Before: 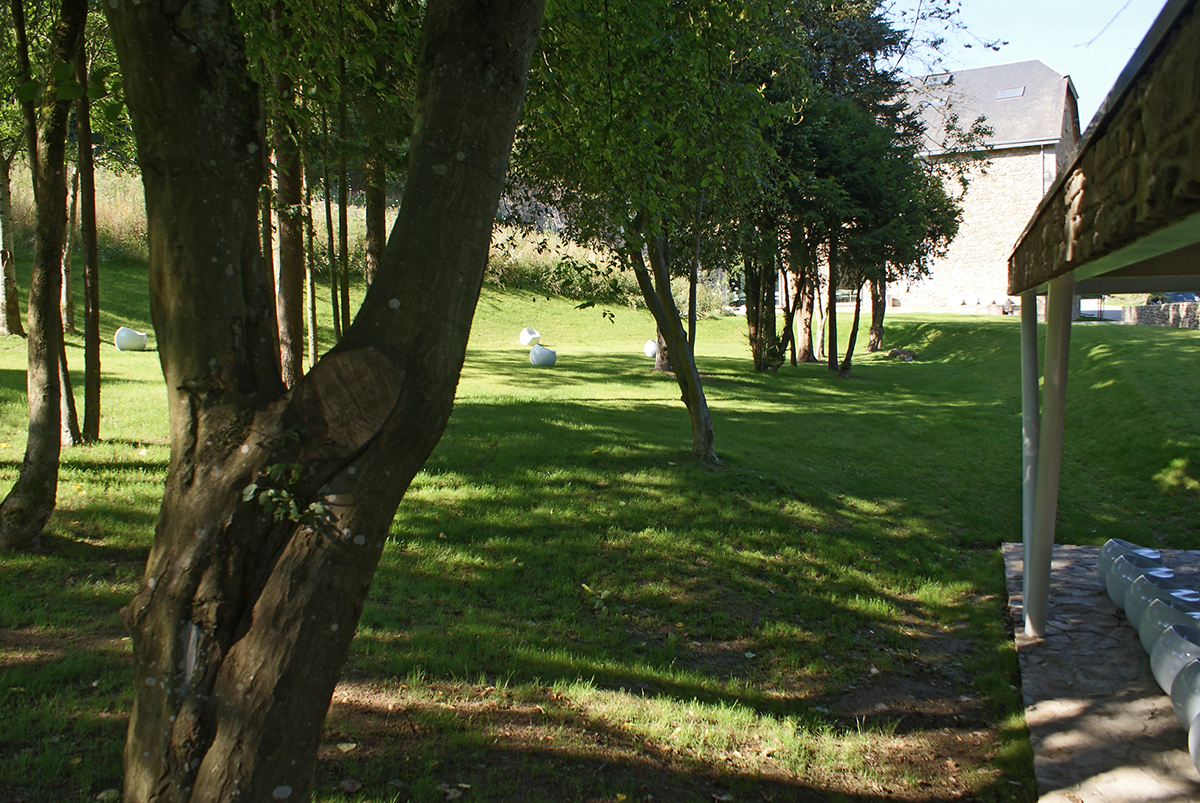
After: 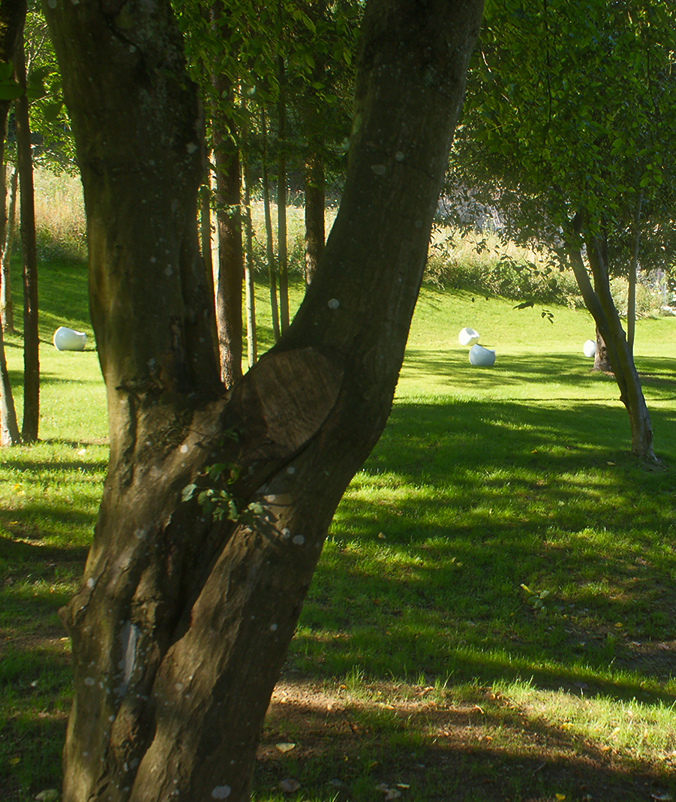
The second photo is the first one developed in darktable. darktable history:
crop: left 5.163%, right 38.455%
color balance rgb: linear chroma grading › global chroma 14.566%, perceptual saturation grading › global saturation 9.564%
haze removal: strength -0.095, compatibility mode true, adaptive false
